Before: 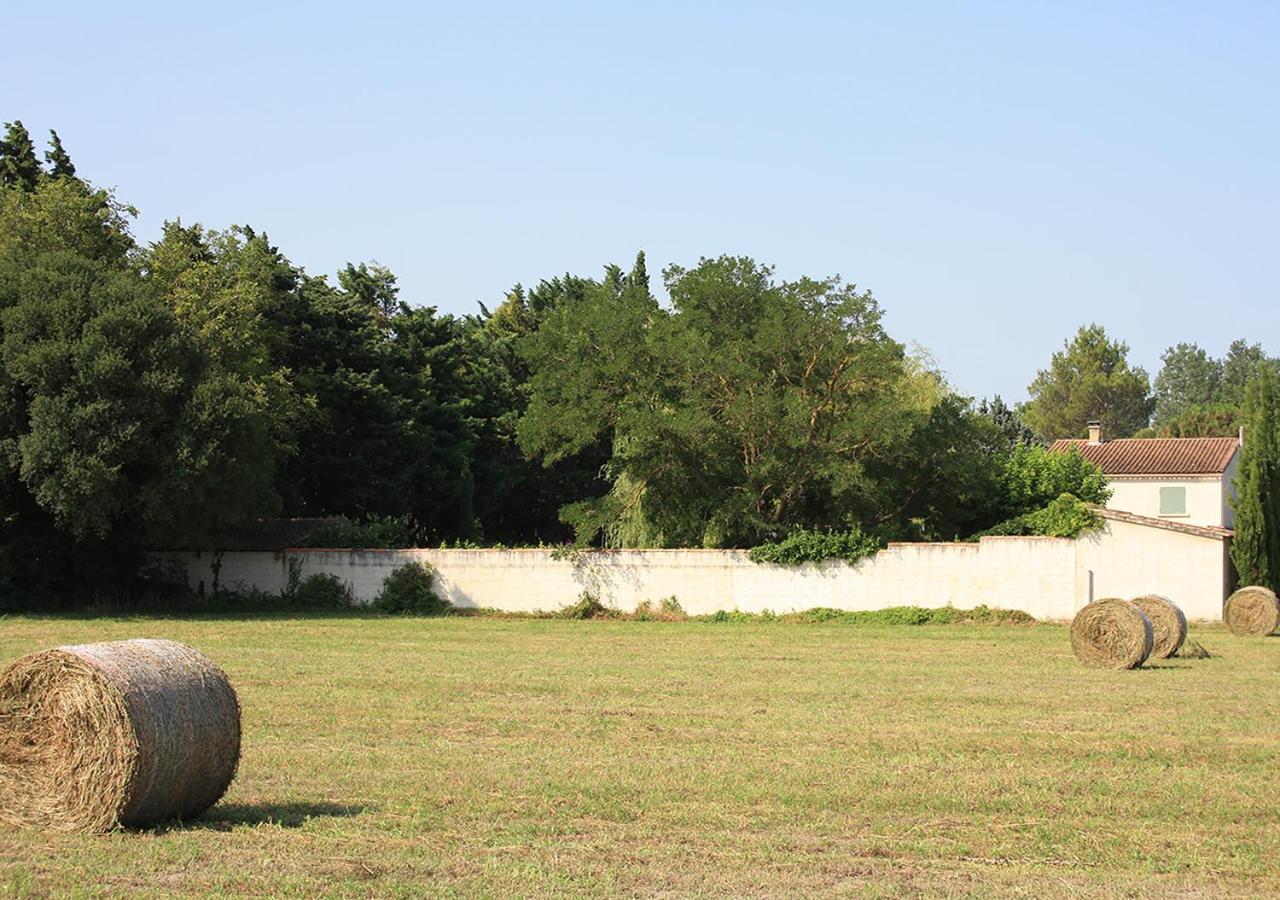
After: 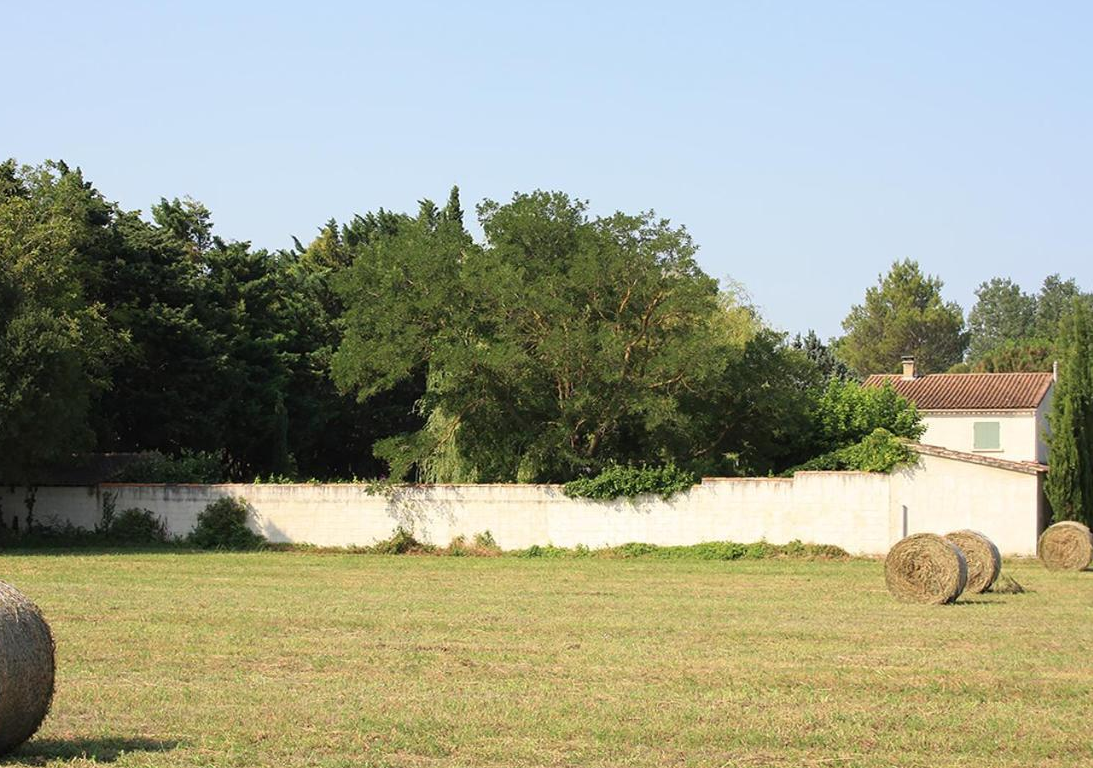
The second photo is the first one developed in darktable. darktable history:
crop: left 14.58%, top 7.29%, bottom 7.29%
